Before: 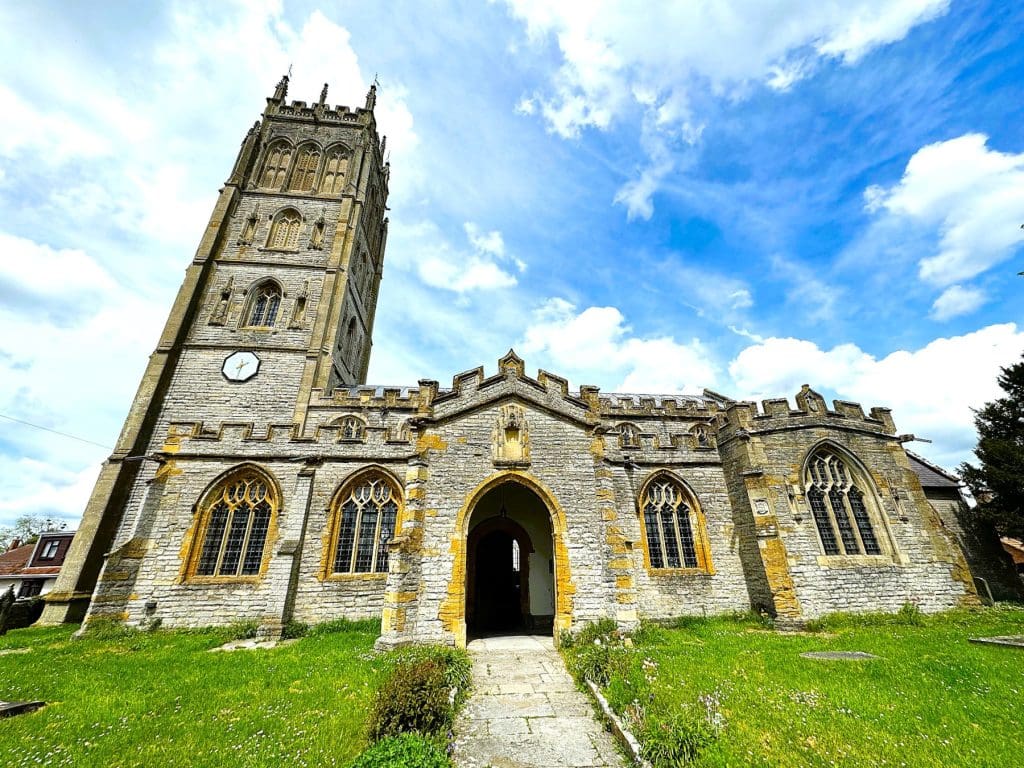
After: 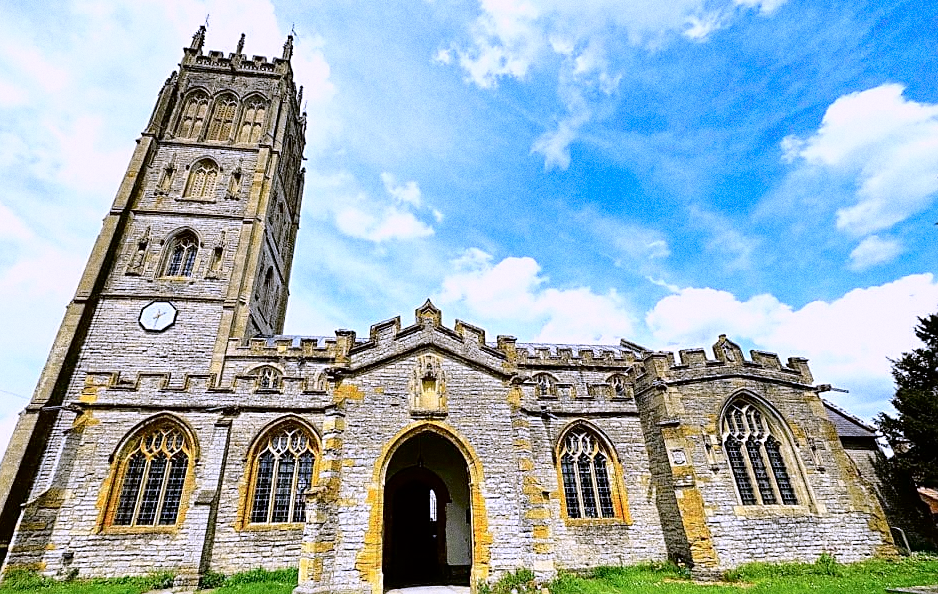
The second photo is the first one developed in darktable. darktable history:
crop: left 8.155%, top 6.611%, bottom 15.385%
white balance: red 1.042, blue 1.17
sharpen: on, module defaults
grain: coarseness 0.09 ISO, strength 40%
tone curve: curves: ch0 [(0, 0) (0.068, 0.031) (0.175, 0.139) (0.32, 0.345) (0.495, 0.544) (0.748, 0.762) (0.993, 0.954)]; ch1 [(0, 0) (0.294, 0.184) (0.34, 0.303) (0.371, 0.344) (0.441, 0.408) (0.477, 0.474) (0.499, 0.5) (0.529, 0.523) (0.677, 0.762) (1, 1)]; ch2 [(0, 0) (0.431, 0.419) (0.495, 0.502) (0.524, 0.534) (0.557, 0.56) (0.634, 0.654) (0.728, 0.722) (1, 1)], color space Lab, independent channels, preserve colors none
